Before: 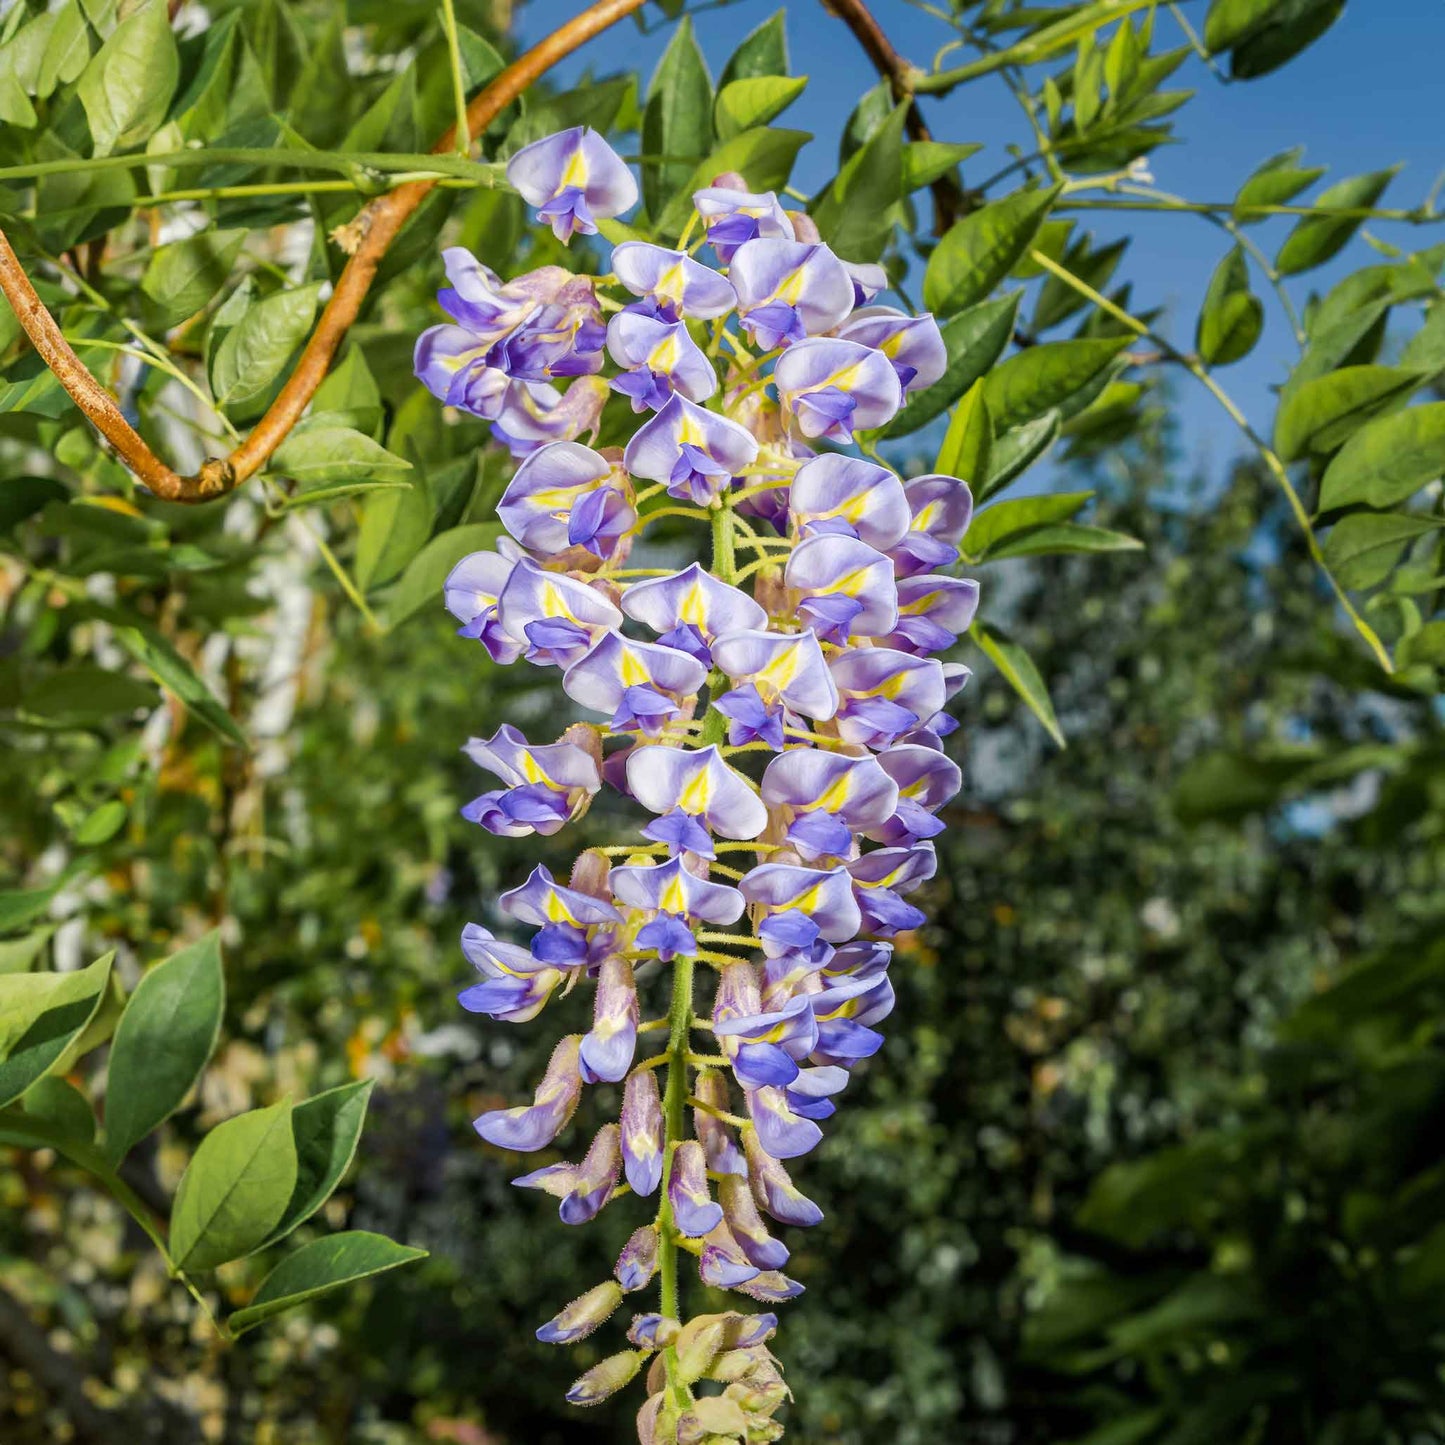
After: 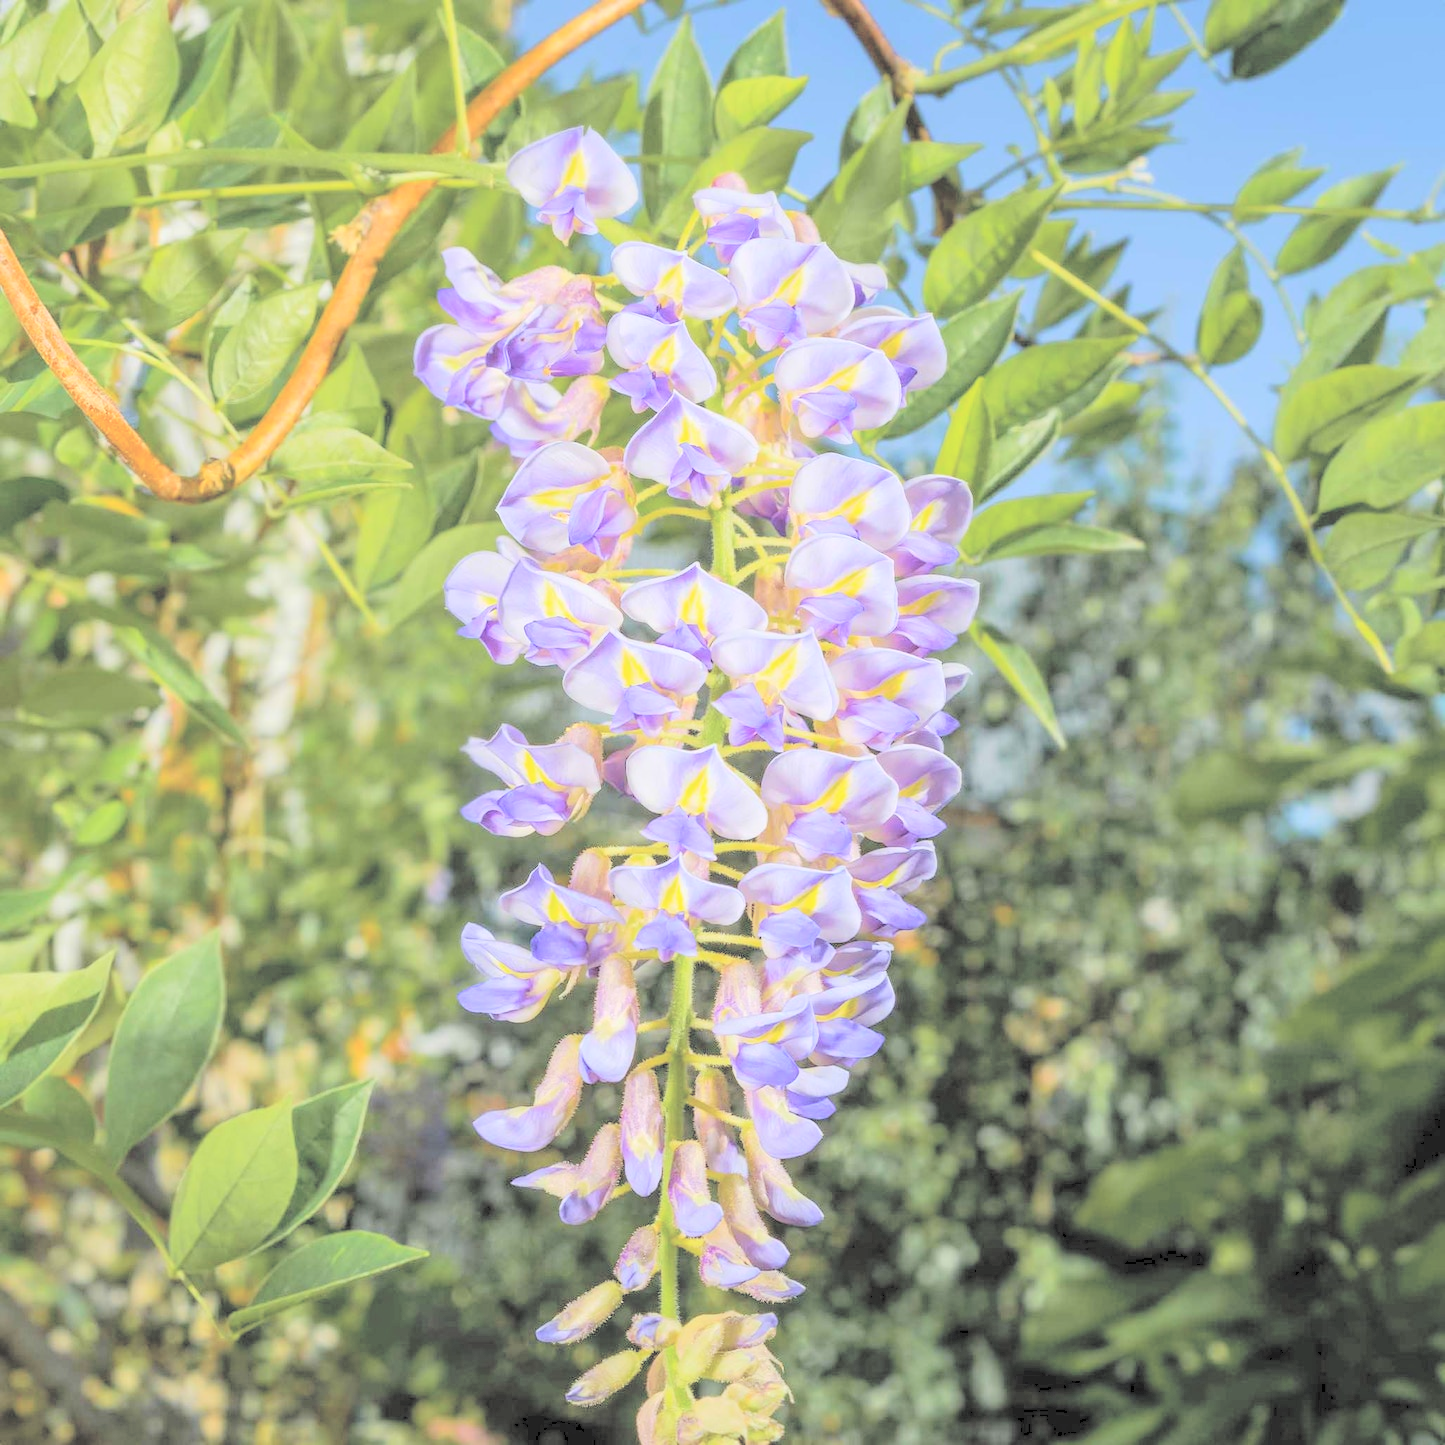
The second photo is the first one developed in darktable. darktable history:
contrast brightness saturation: brightness 0.998
exposure: exposure -0.255 EV, compensate exposure bias true, compensate highlight preservation false
tone equalizer: edges refinement/feathering 500, mask exposure compensation -1.57 EV, preserve details no
